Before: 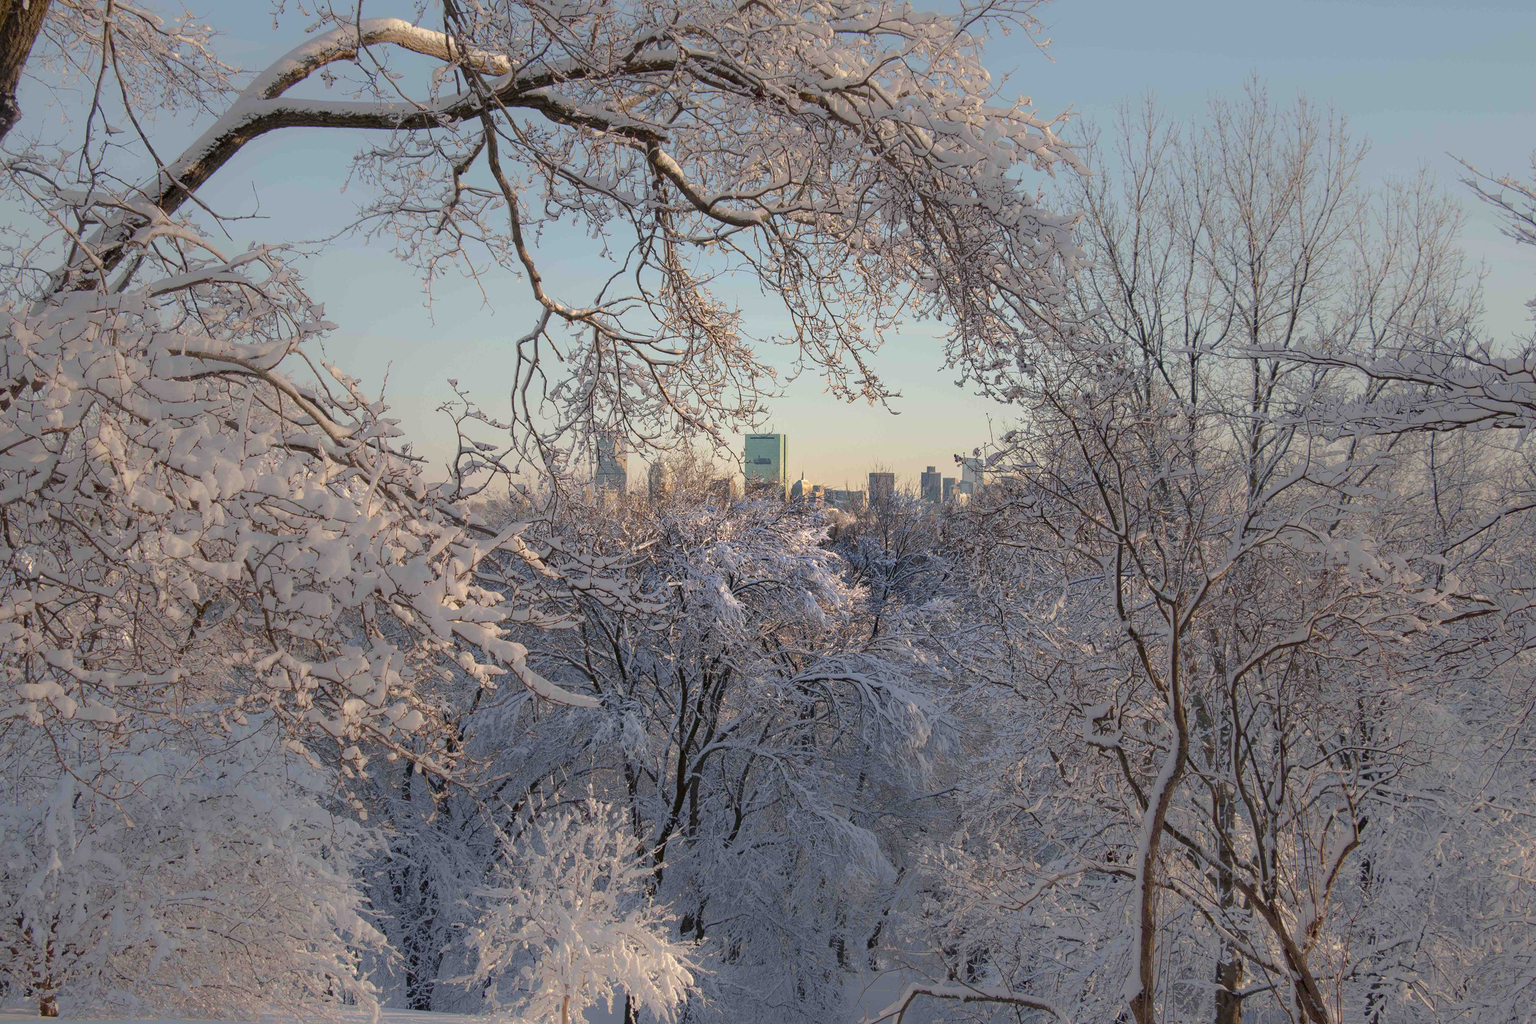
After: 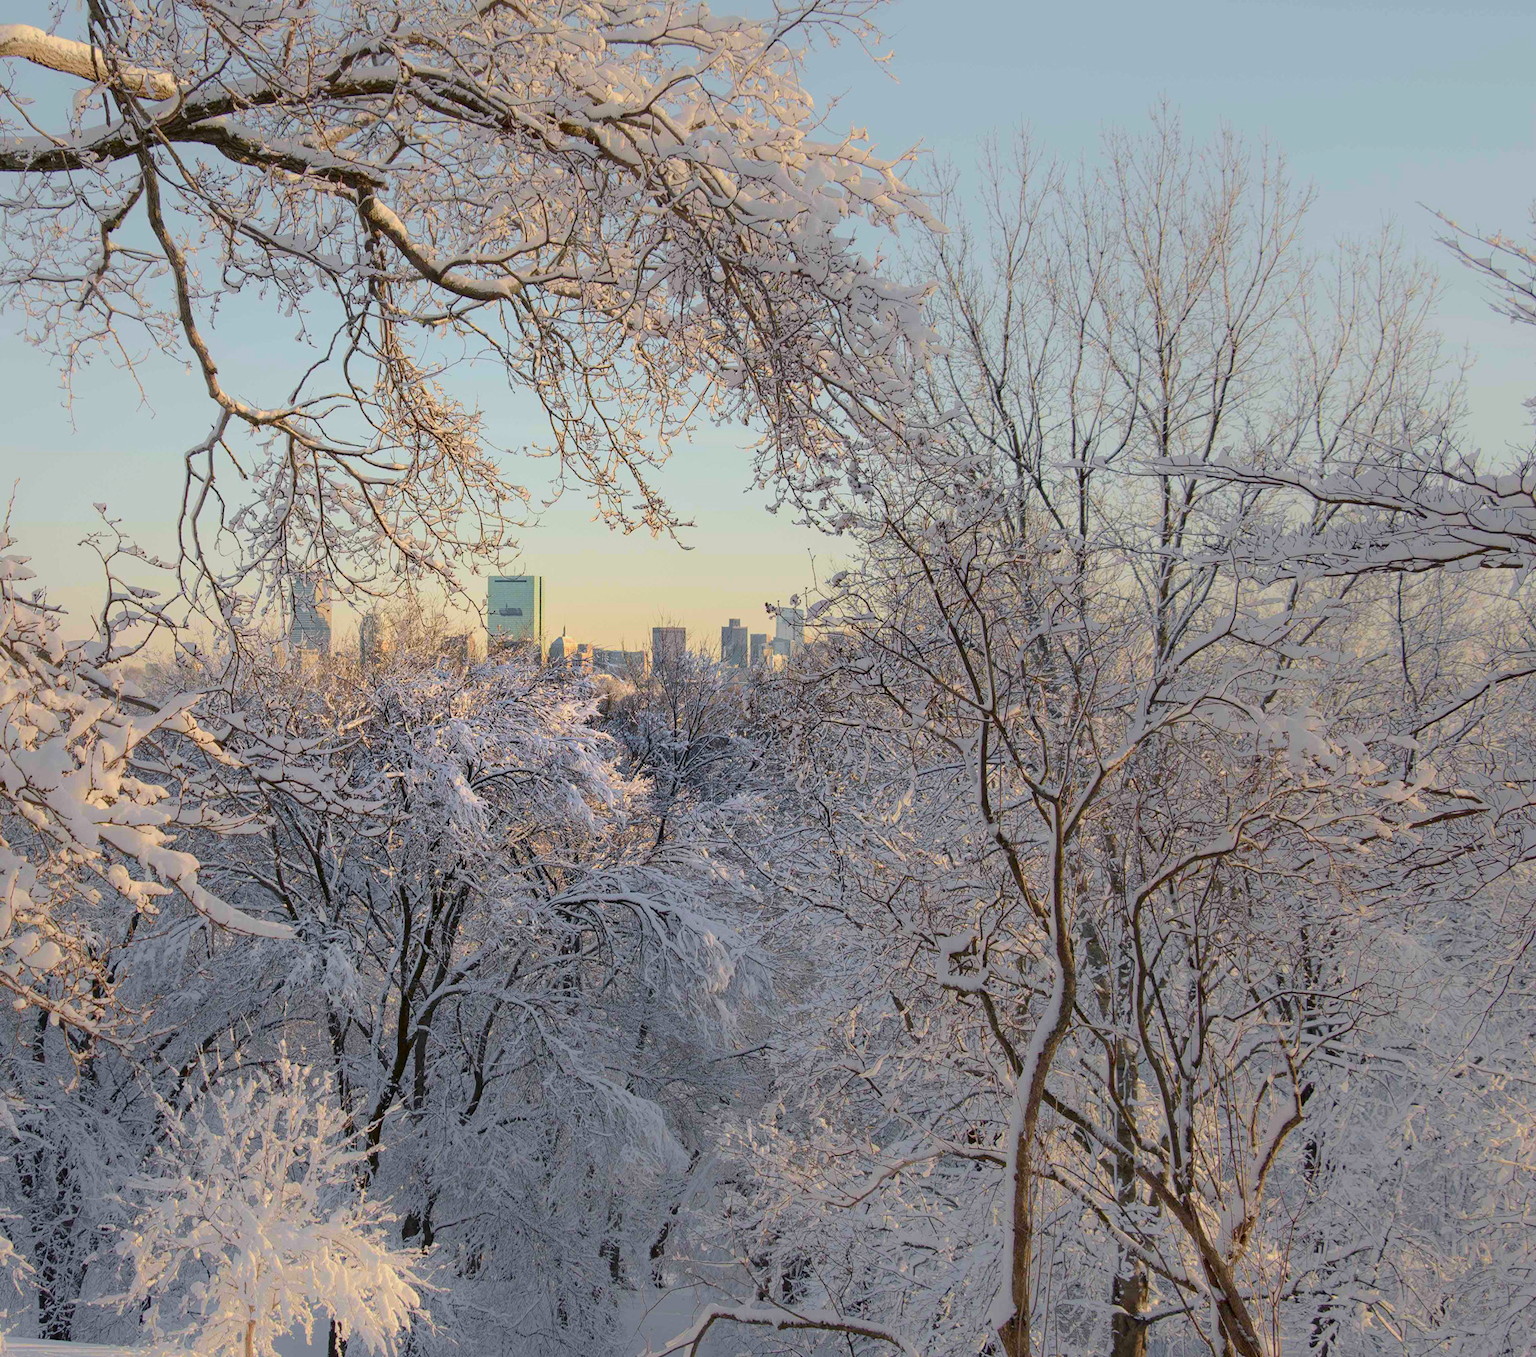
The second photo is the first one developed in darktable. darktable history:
crop and rotate: left 24.6%
contrast brightness saturation: contrast 0.05, brightness 0.06, saturation 0.01
tone curve: curves: ch0 [(0, 0) (0.091, 0.066) (0.184, 0.16) (0.491, 0.519) (0.748, 0.765) (1, 0.919)]; ch1 [(0, 0) (0.179, 0.173) (0.322, 0.32) (0.424, 0.424) (0.502, 0.5) (0.56, 0.575) (0.631, 0.675) (0.777, 0.806) (1, 1)]; ch2 [(0, 0) (0.434, 0.447) (0.497, 0.498) (0.539, 0.566) (0.676, 0.691) (1, 1)], color space Lab, independent channels, preserve colors none
